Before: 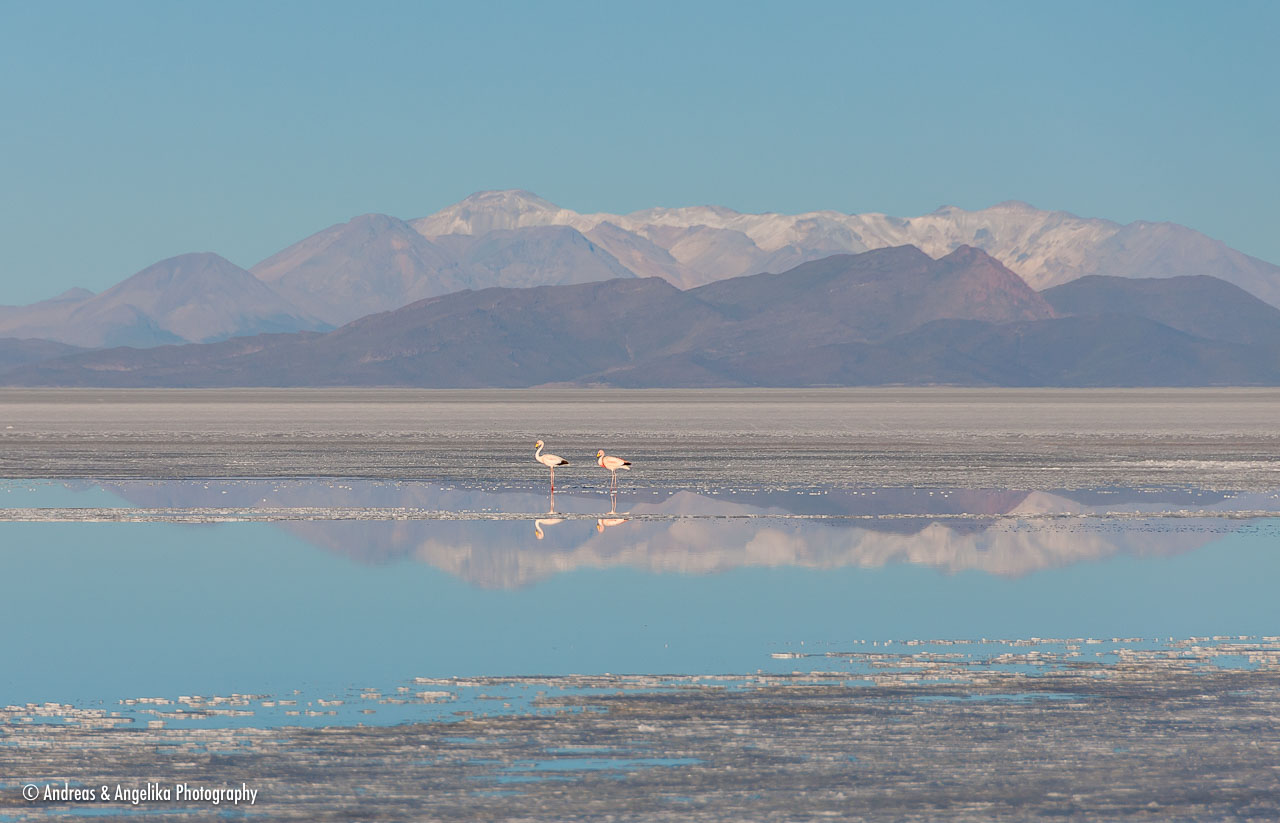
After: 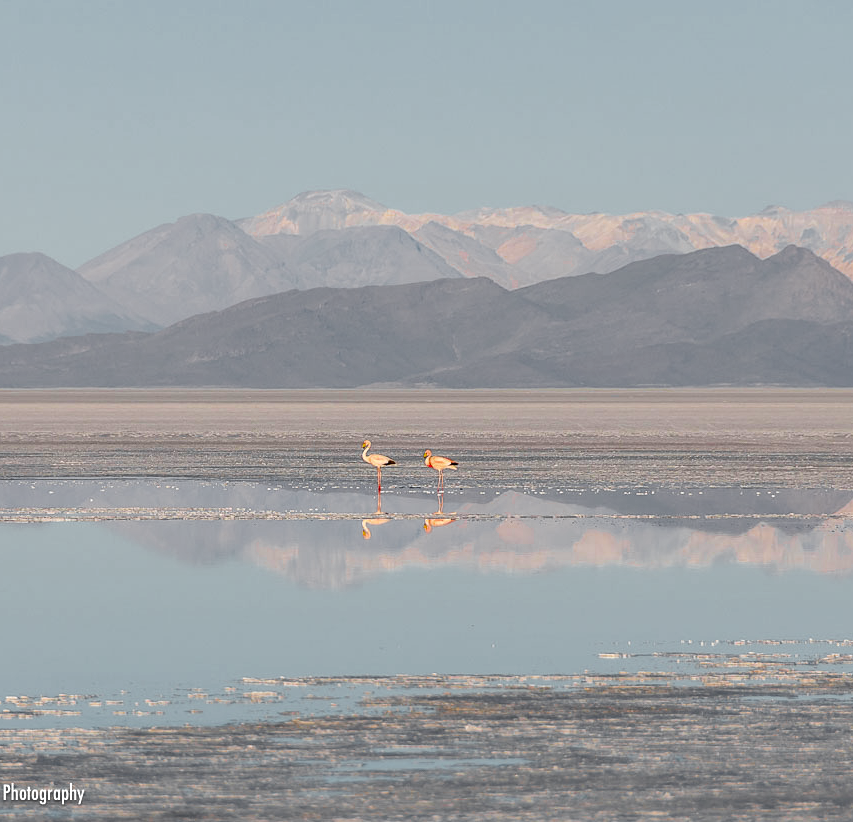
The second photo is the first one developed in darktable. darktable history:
color balance rgb: linear chroma grading › global chroma 15%, perceptual saturation grading › global saturation 30%
tone equalizer: -8 EV -0.417 EV, -7 EV -0.389 EV, -6 EV -0.333 EV, -5 EV -0.222 EV, -3 EV 0.222 EV, -2 EV 0.333 EV, -1 EV 0.389 EV, +0 EV 0.417 EV, edges refinement/feathering 500, mask exposure compensation -1.57 EV, preserve details no
color zones: curves: ch0 [(0.004, 0.388) (0.125, 0.392) (0.25, 0.404) (0.375, 0.5) (0.5, 0.5) (0.625, 0.5) (0.75, 0.5) (0.875, 0.5)]; ch1 [(0, 0.5) (0.125, 0.5) (0.25, 0.5) (0.375, 0.124) (0.524, 0.124) (0.645, 0.128) (0.789, 0.132) (0.914, 0.096) (0.998, 0.068)]
crop and rotate: left 13.537%, right 19.796%
